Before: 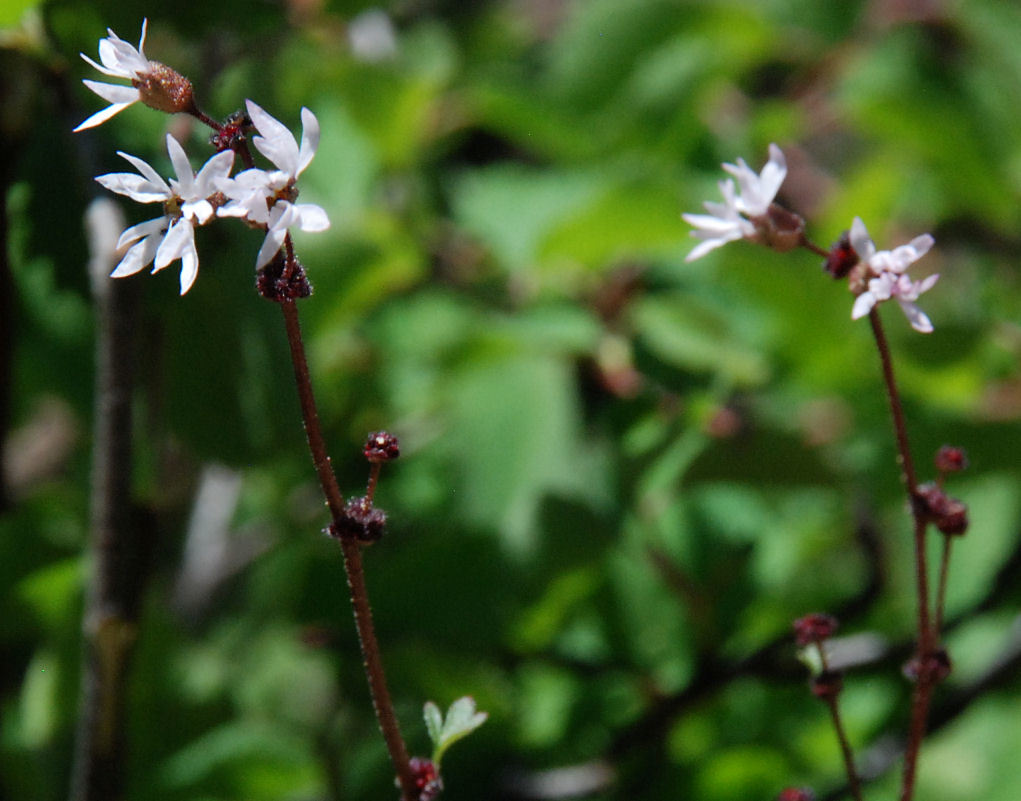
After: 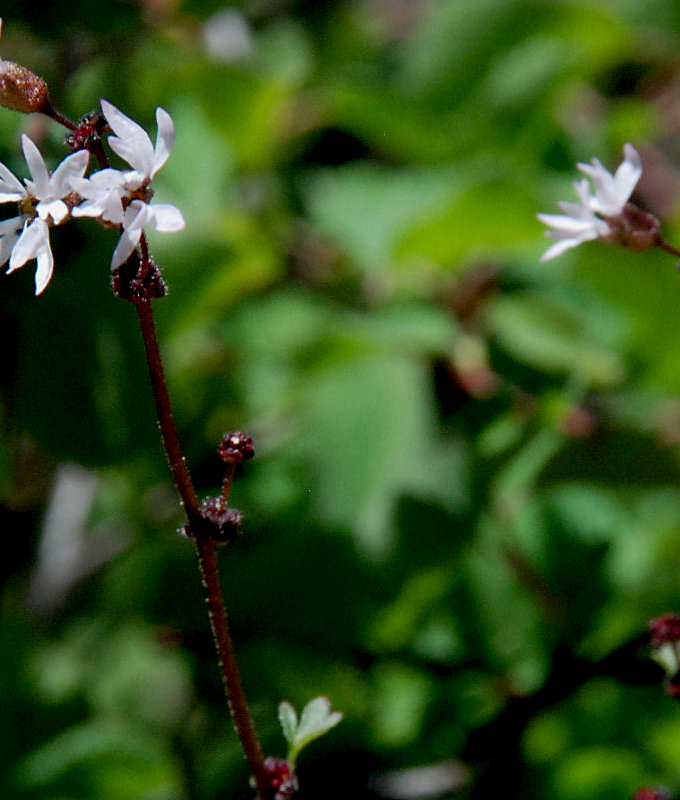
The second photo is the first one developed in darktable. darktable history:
exposure: black level correction 0.009, exposure -0.159 EV, compensate highlight preservation false
crop and rotate: left 14.292%, right 19.041%
sharpen: amount 0.2
